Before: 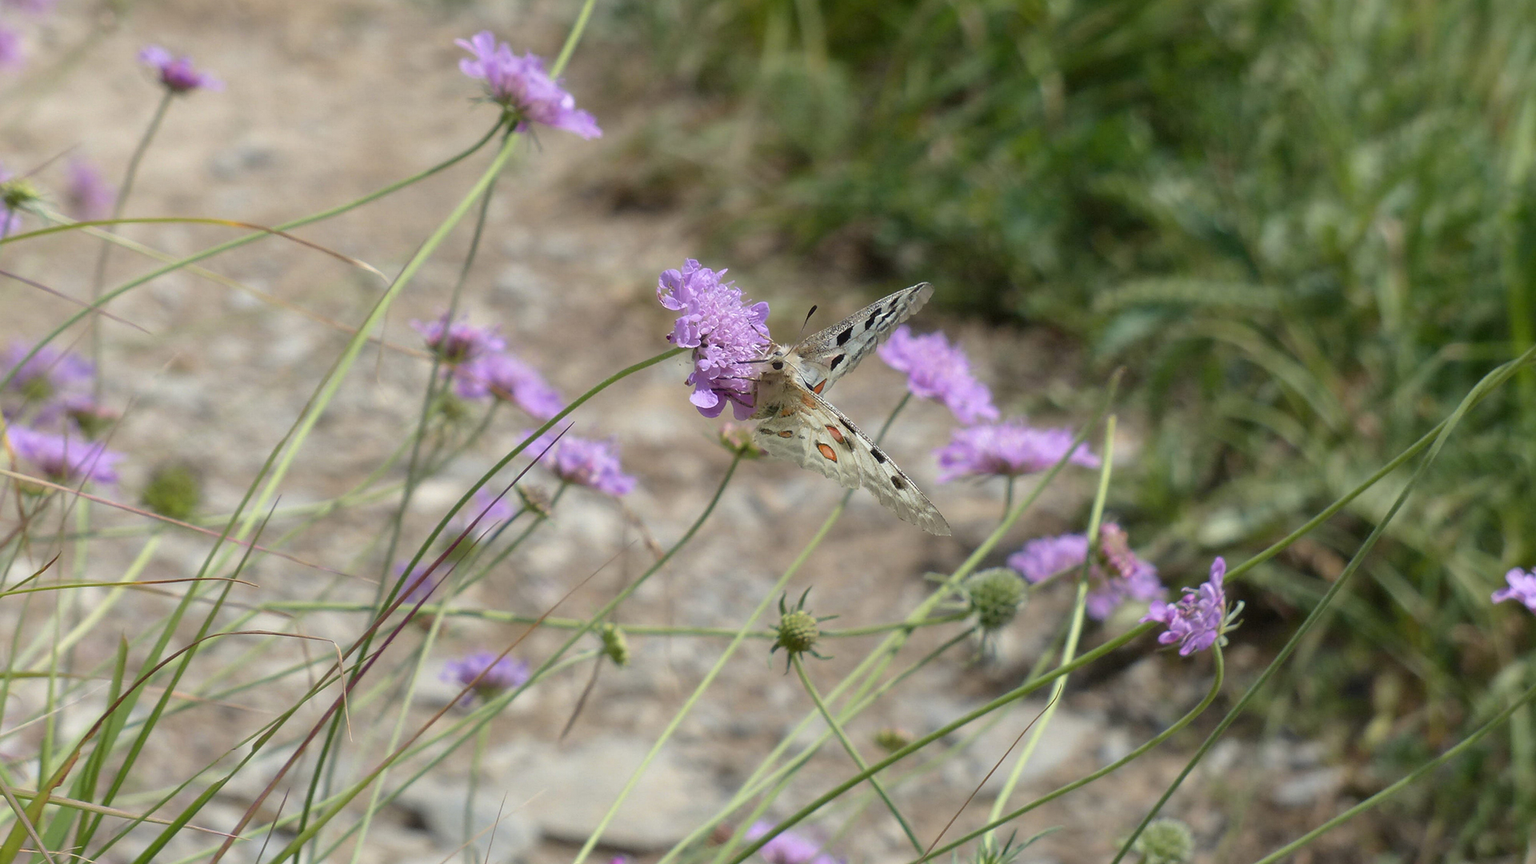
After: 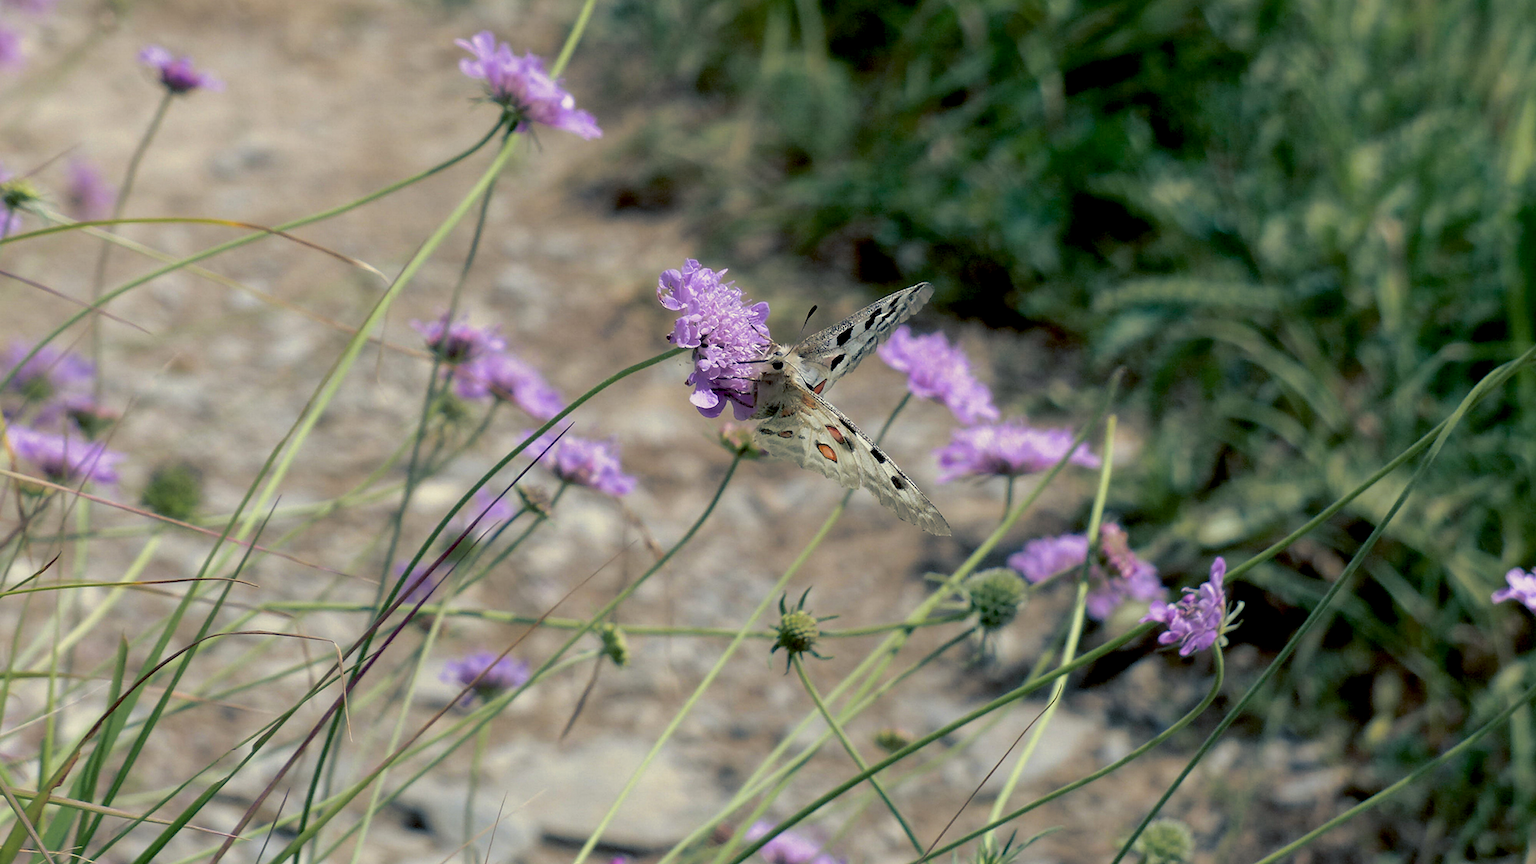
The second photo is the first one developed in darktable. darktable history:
split-toning: shadows › hue 216°, shadows › saturation 1, highlights › hue 57.6°, balance -33.4
exposure: black level correction 0.029, exposure -0.073 EV, compensate highlight preservation false
